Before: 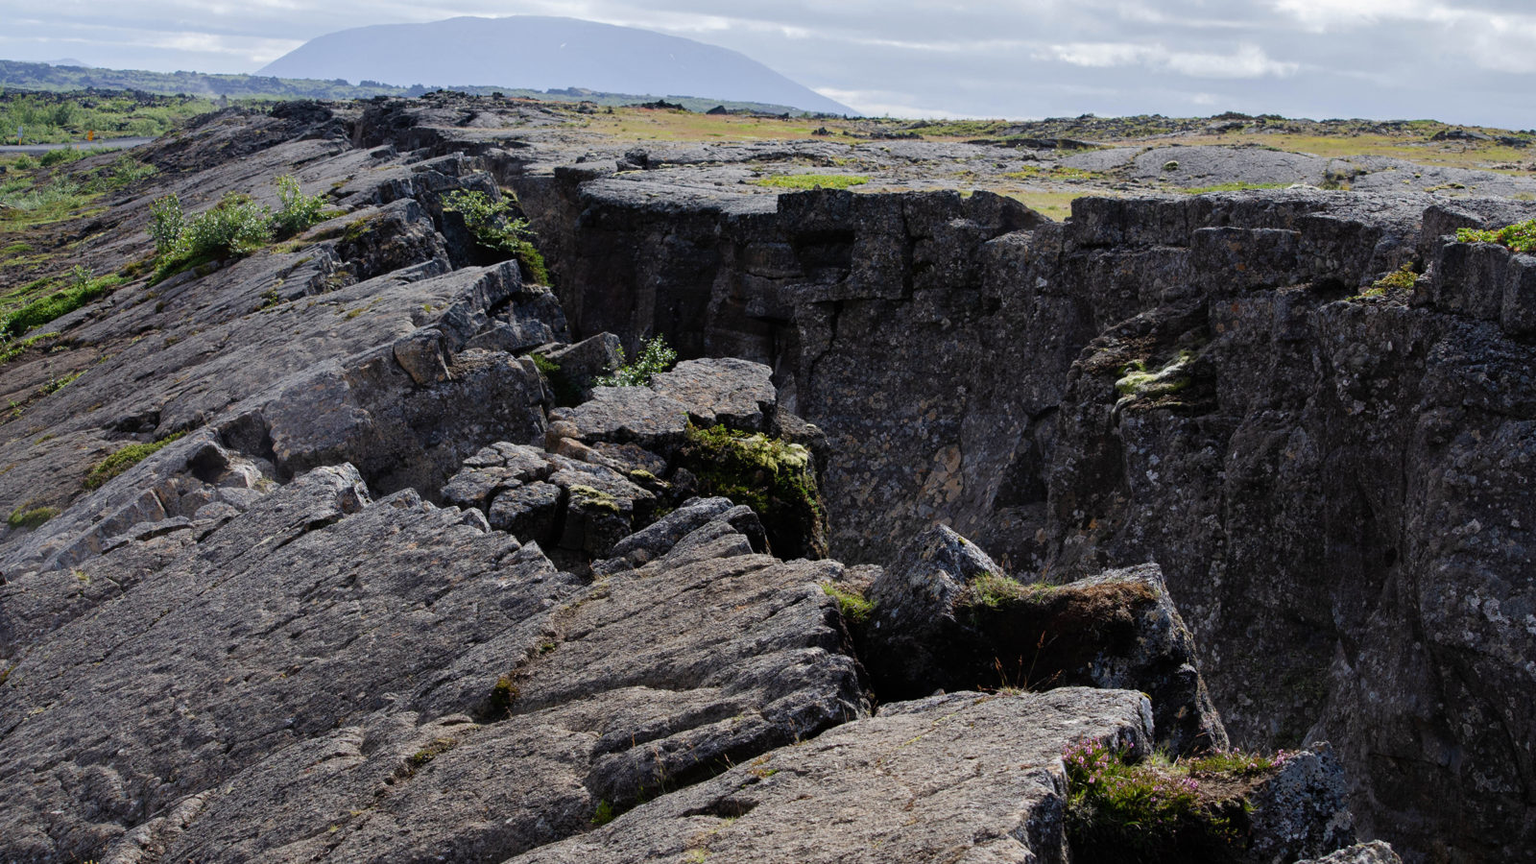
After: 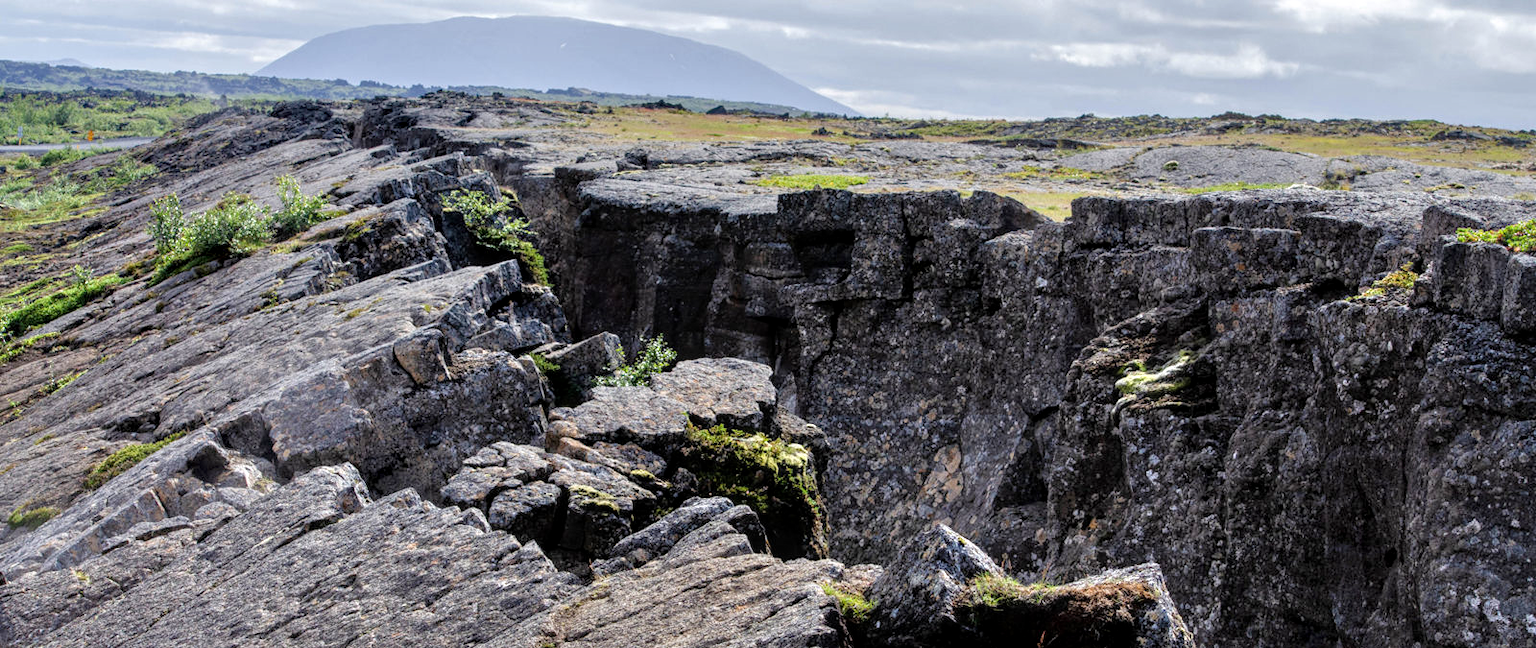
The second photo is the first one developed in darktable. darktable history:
crop: bottom 24.967%
tone equalizer: -7 EV 0.15 EV, -6 EV 0.6 EV, -5 EV 1.15 EV, -4 EV 1.33 EV, -3 EV 1.15 EV, -2 EV 0.6 EV, -1 EV 0.15 EV, mask exposure compensation -0.5 EV
local contrast: detail 130%
